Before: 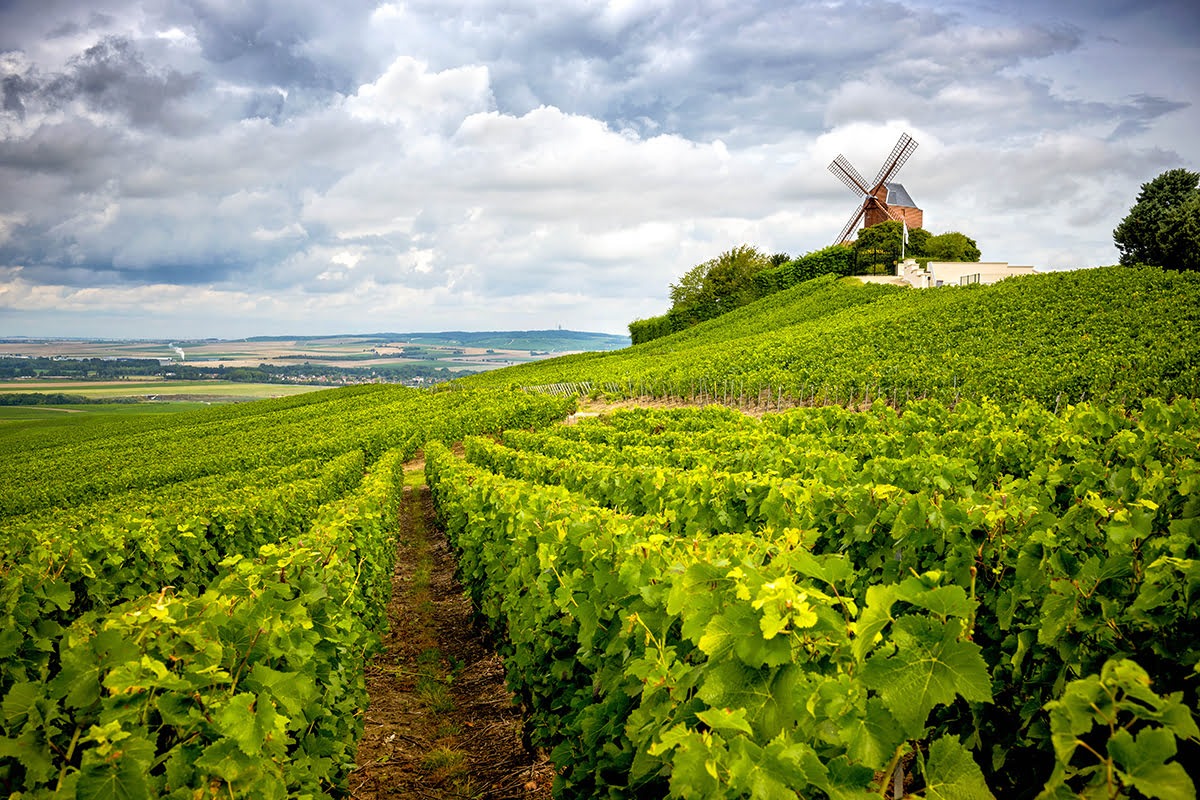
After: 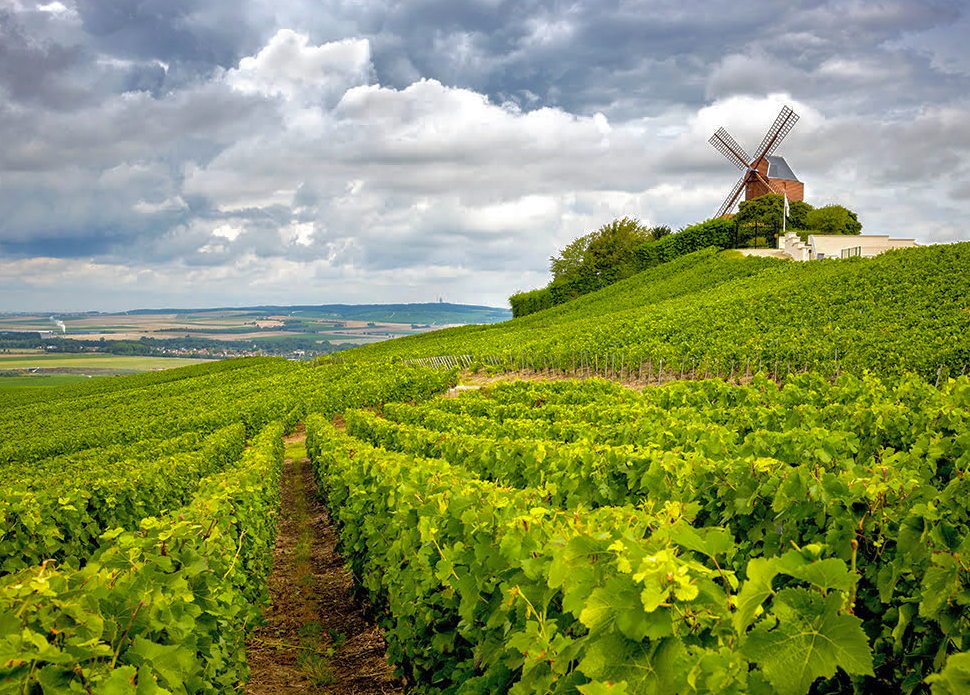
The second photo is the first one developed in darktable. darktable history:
crop: left 9.929%, top 3.475%, right 9.188%, bottom 9.529%
shadows and highlights: shadows 40, highlights -60
